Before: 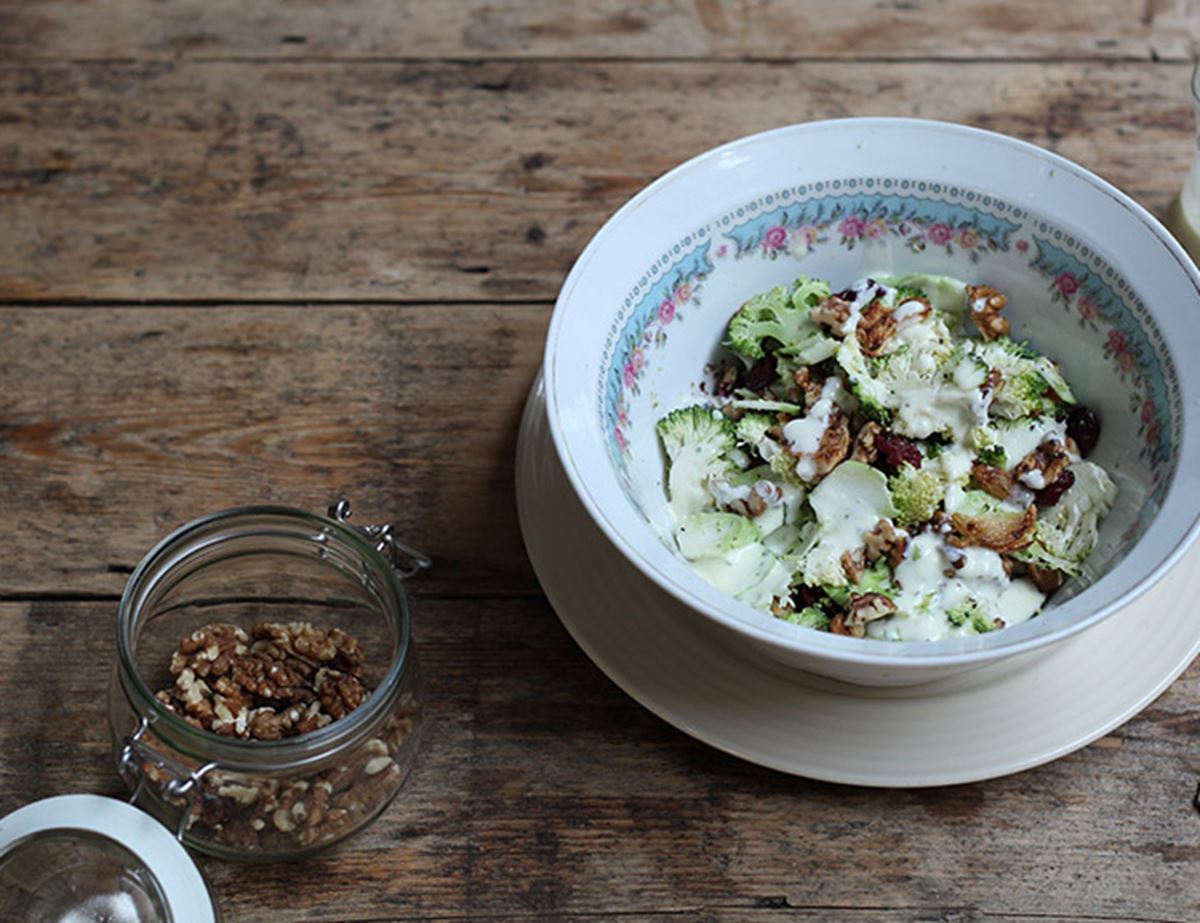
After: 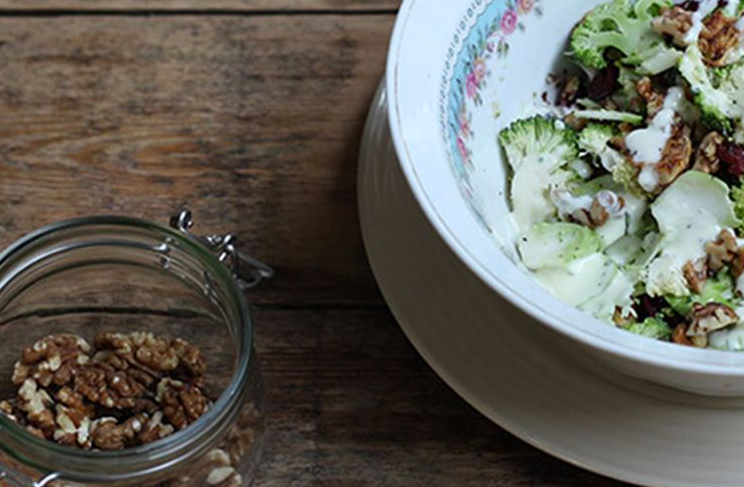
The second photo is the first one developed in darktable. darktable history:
crop: left 13.195%, top 31.421%, right 24.743%, bottom 15.75%
color zones: curves: ch0 [(0, 0.473) (0.001, 0.473) (0.226, 0.548) (0.4, 0.589) (0.525, 0.54) (0.728, 0.403) (0.999, 0.473) (1, 0.473)]; ch1 [(0, 0.619) (0.001, 0.619) (0.234, 0.388) (0.4, 0.372) (0.528, 0.422) (0.732, 0.53) (0.999, 0.619) (1, 0.619)]; ch2 [(0, 0.547) (0.001, 0.547) (0.226, 0.45) (0.4, 0.525) (0.525, 0.585) (0.8, 0.511) (0.999, 0.547) (1, 0.547)], mix -135.96%
